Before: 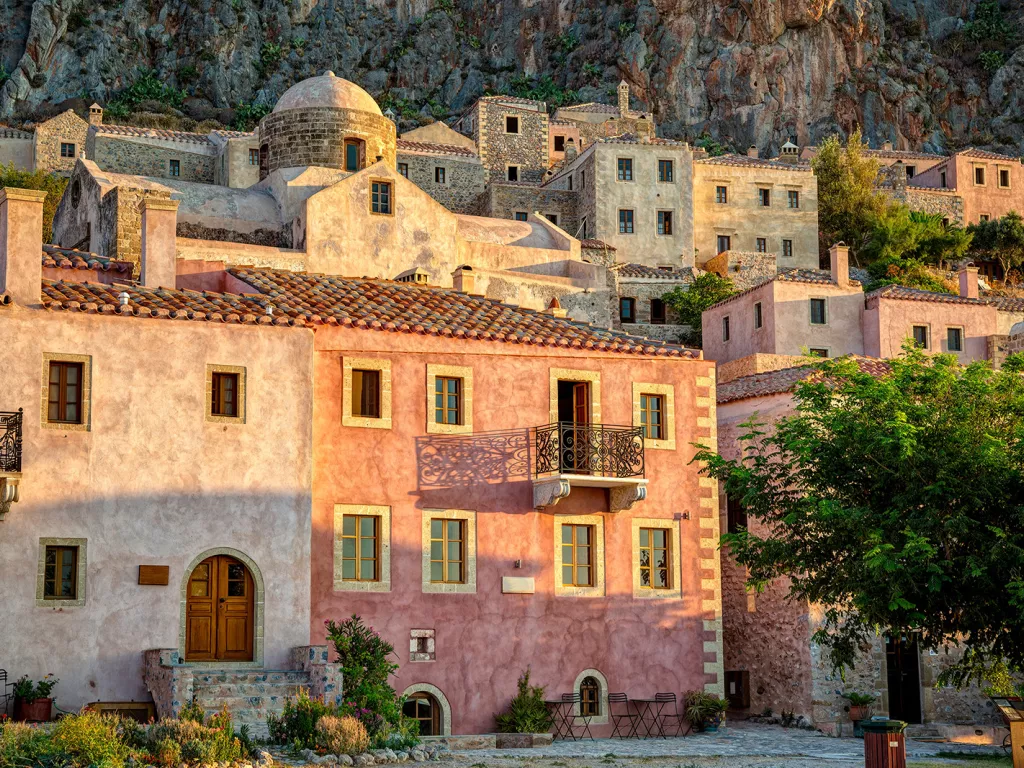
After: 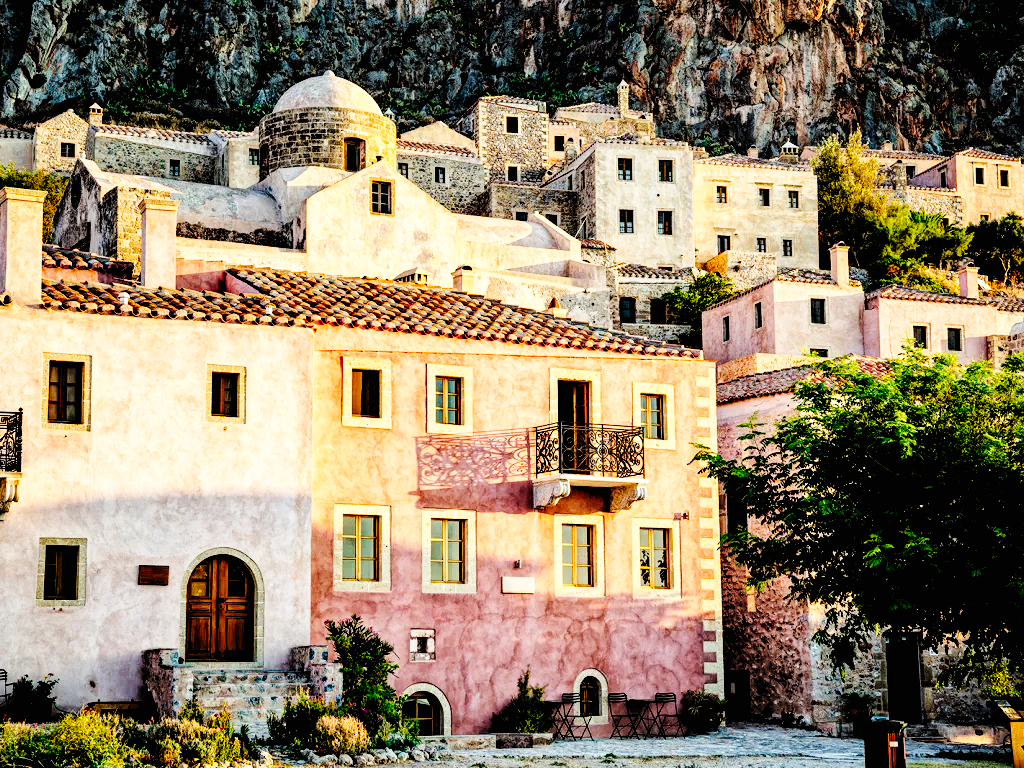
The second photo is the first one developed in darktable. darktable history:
base curve: curves: ch0 [(0, 0) (0, 0) (0.002, 0.001) (0.008, 0.003) (0.019, 0.011) (0.037, 0.037) (0.064, 0.11) (0.102, 0.232) (0.152, 0.379) (0.216, 0.524) (0.296, 0.665) (0.394, 0.789) (0.512, 0.881) (0.651, 0.945) (0.813, 0.986) (1, 1)], preserve colors none
white balance: emerald 1
rgb levels: levels [[0.034, 0.472, 0.904], [0, 0.5, 1], [0, 0.5, 1]]
